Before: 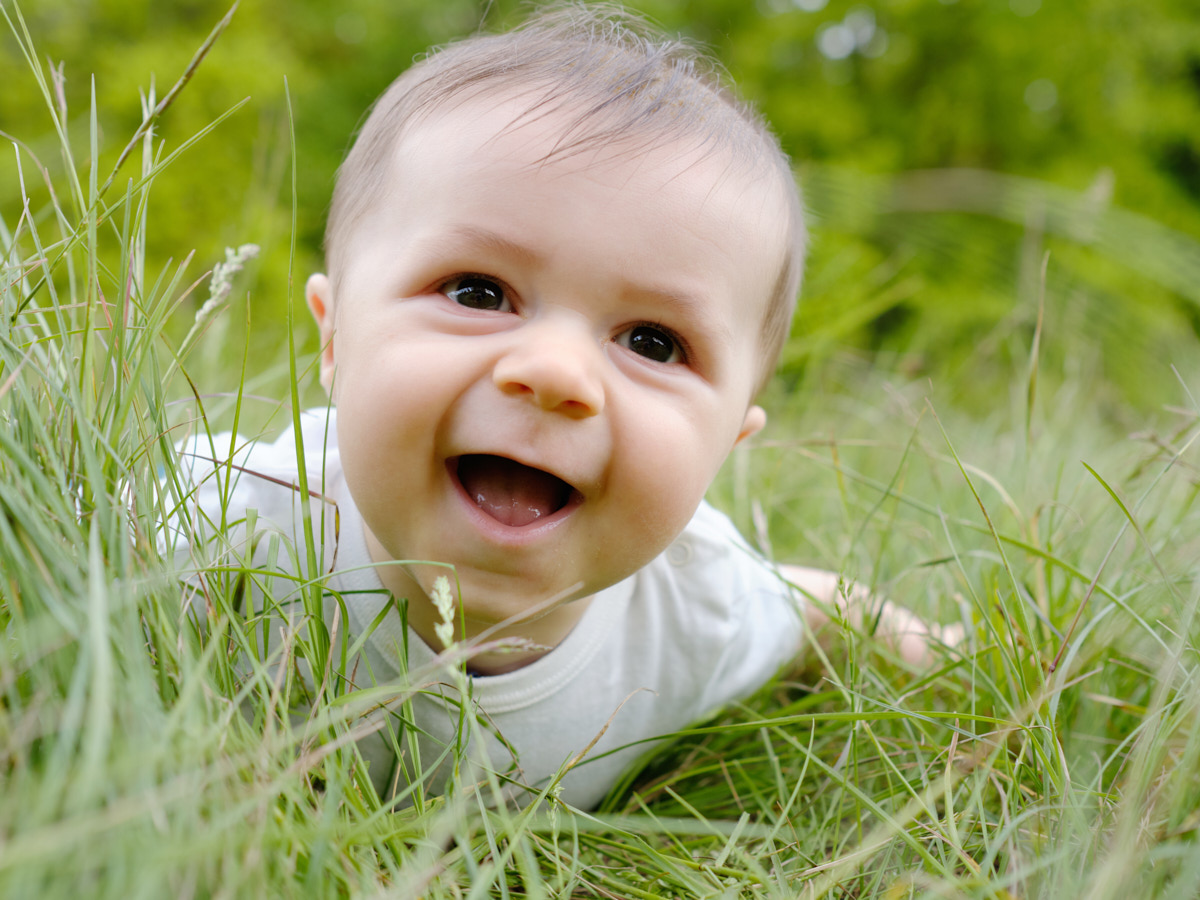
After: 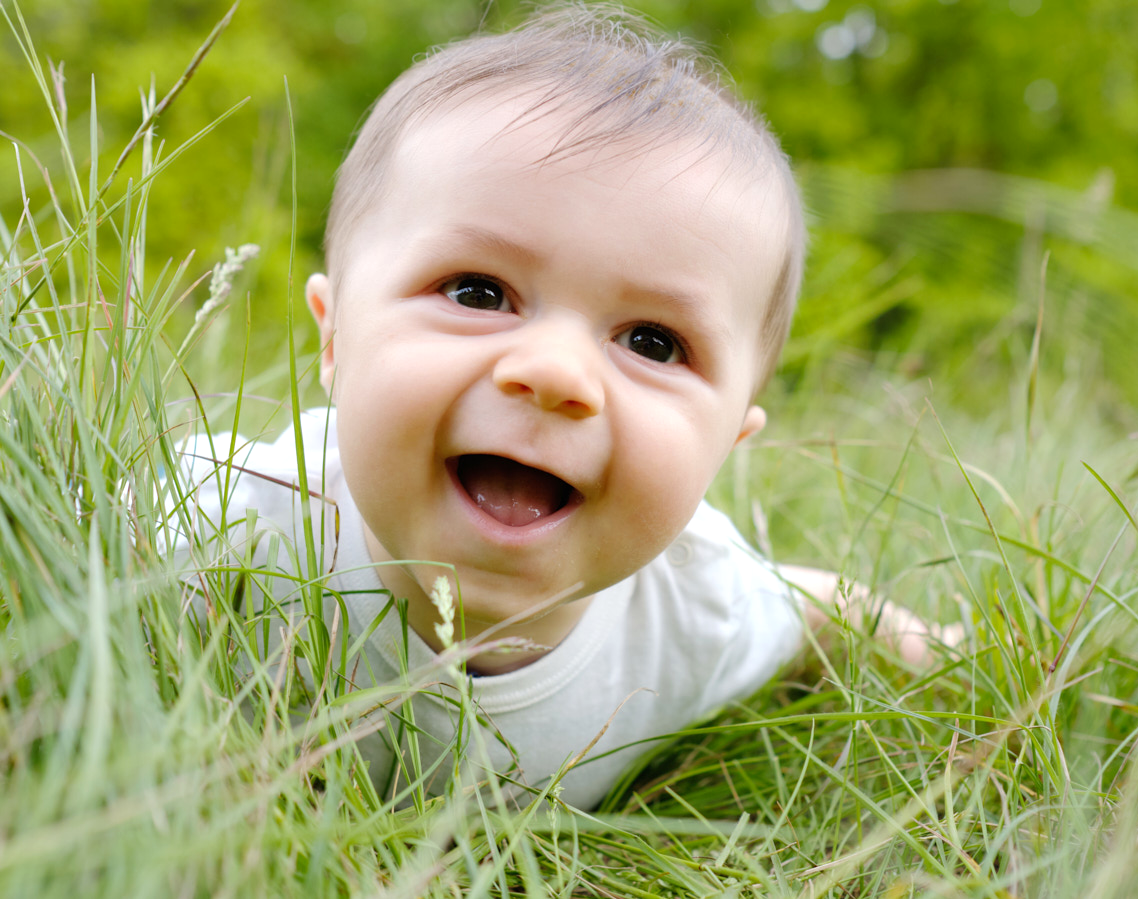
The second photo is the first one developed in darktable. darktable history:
levels: levels [0, 0.474, 0.947]
crop and rotate: right 5.167%
